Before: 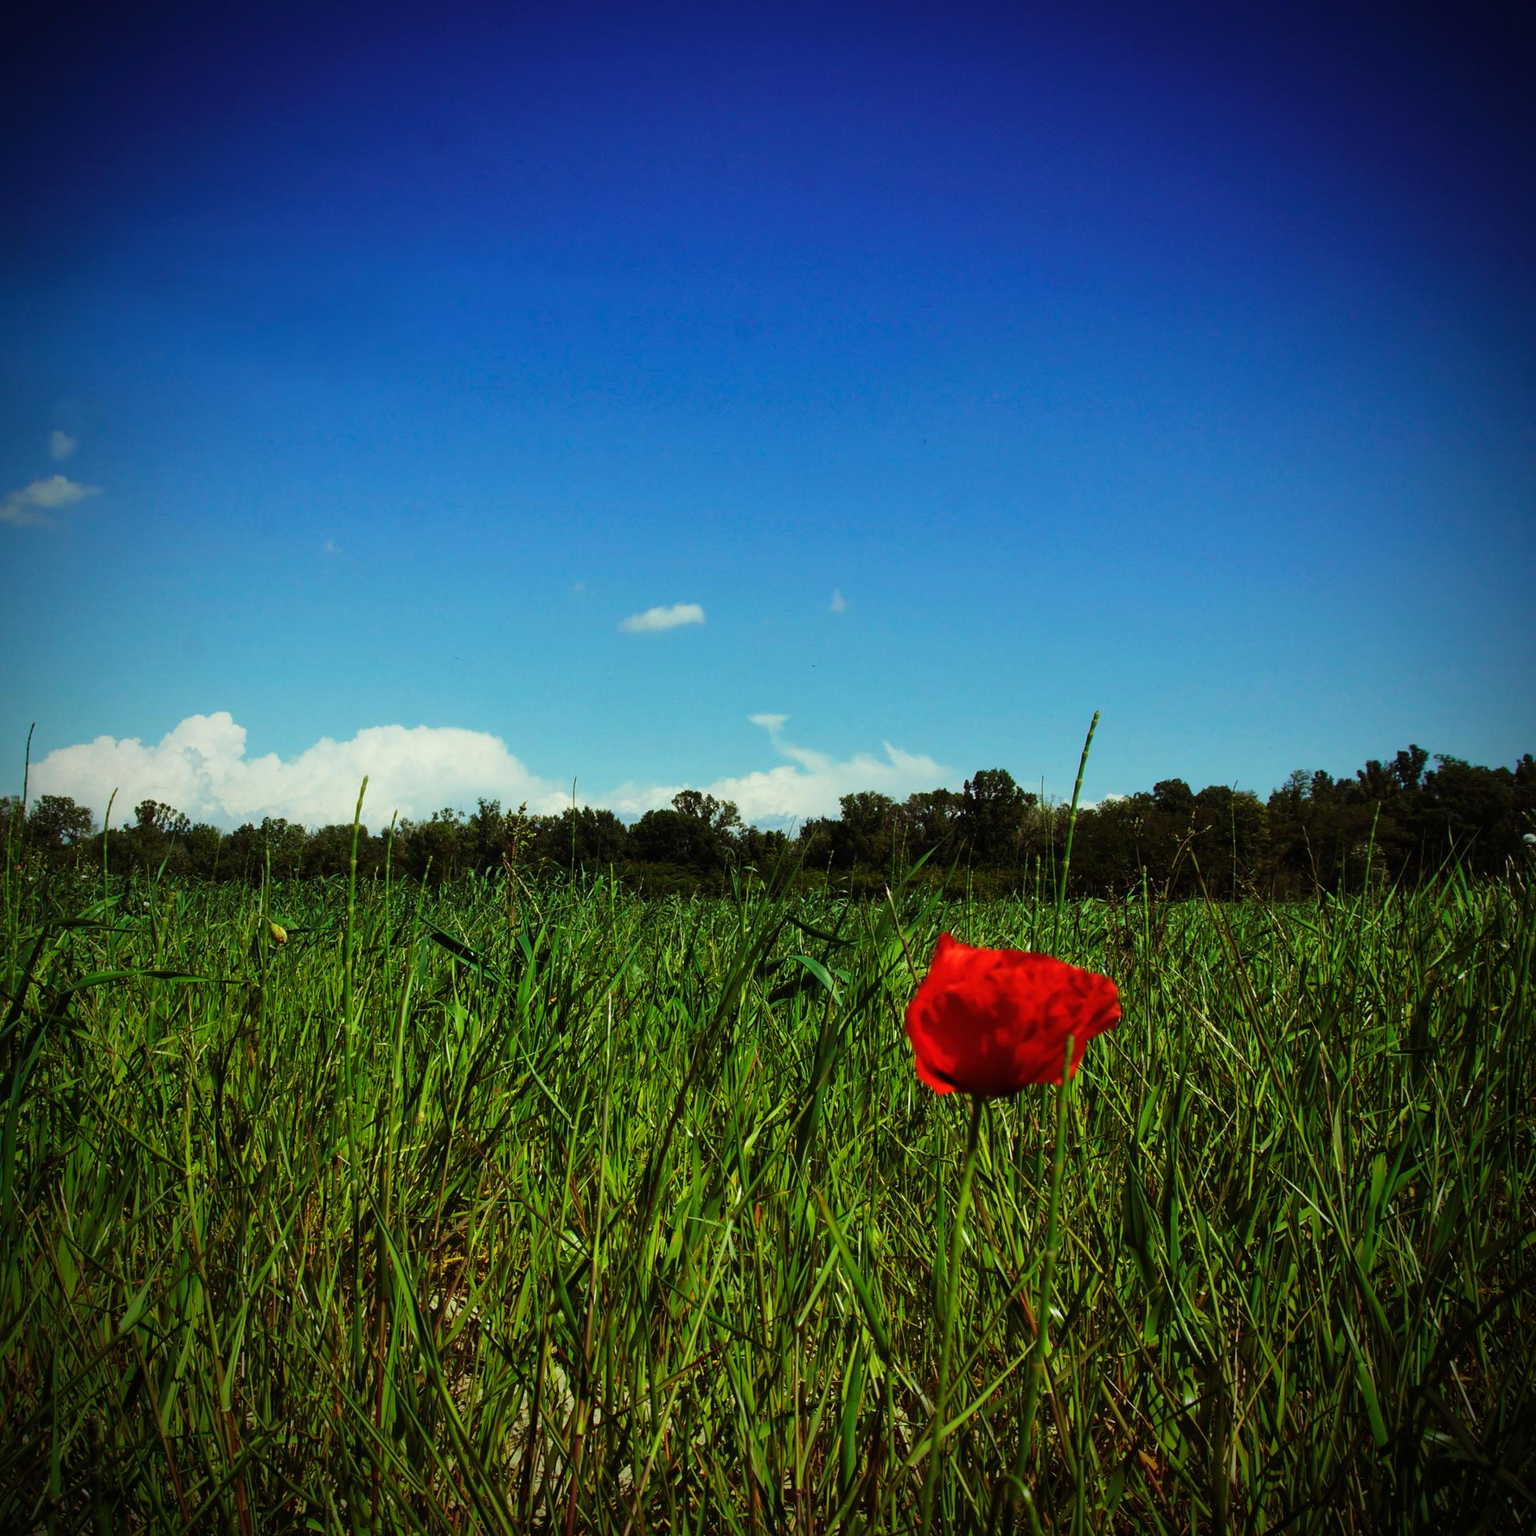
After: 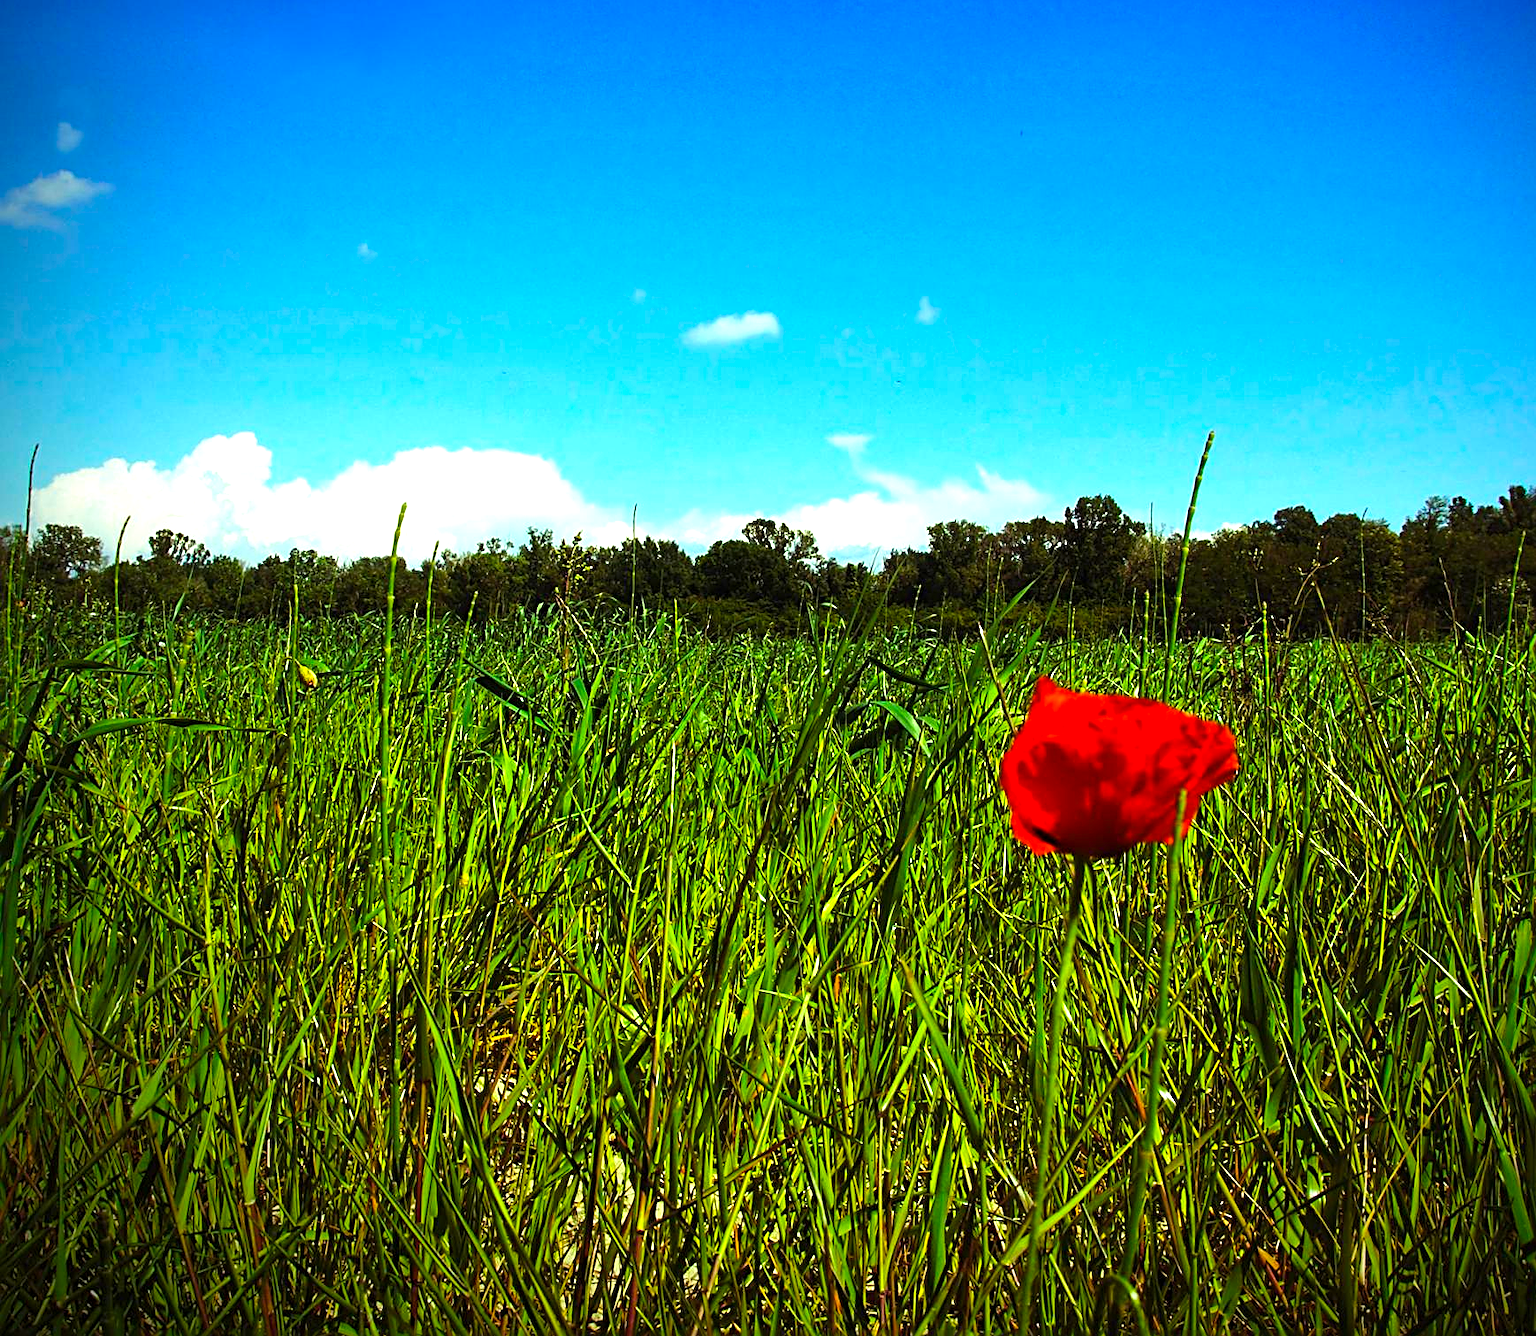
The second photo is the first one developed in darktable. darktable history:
color balance rgb: perceptual saturation grading › global saturation 20%, global vibrance 20%
exposure: exposure 1 EV, compensate highlight preservation false
sharpen: radius 2.543, amount 0.636
crop: top 20.916%, right 9.437%, bottom 0.316%
